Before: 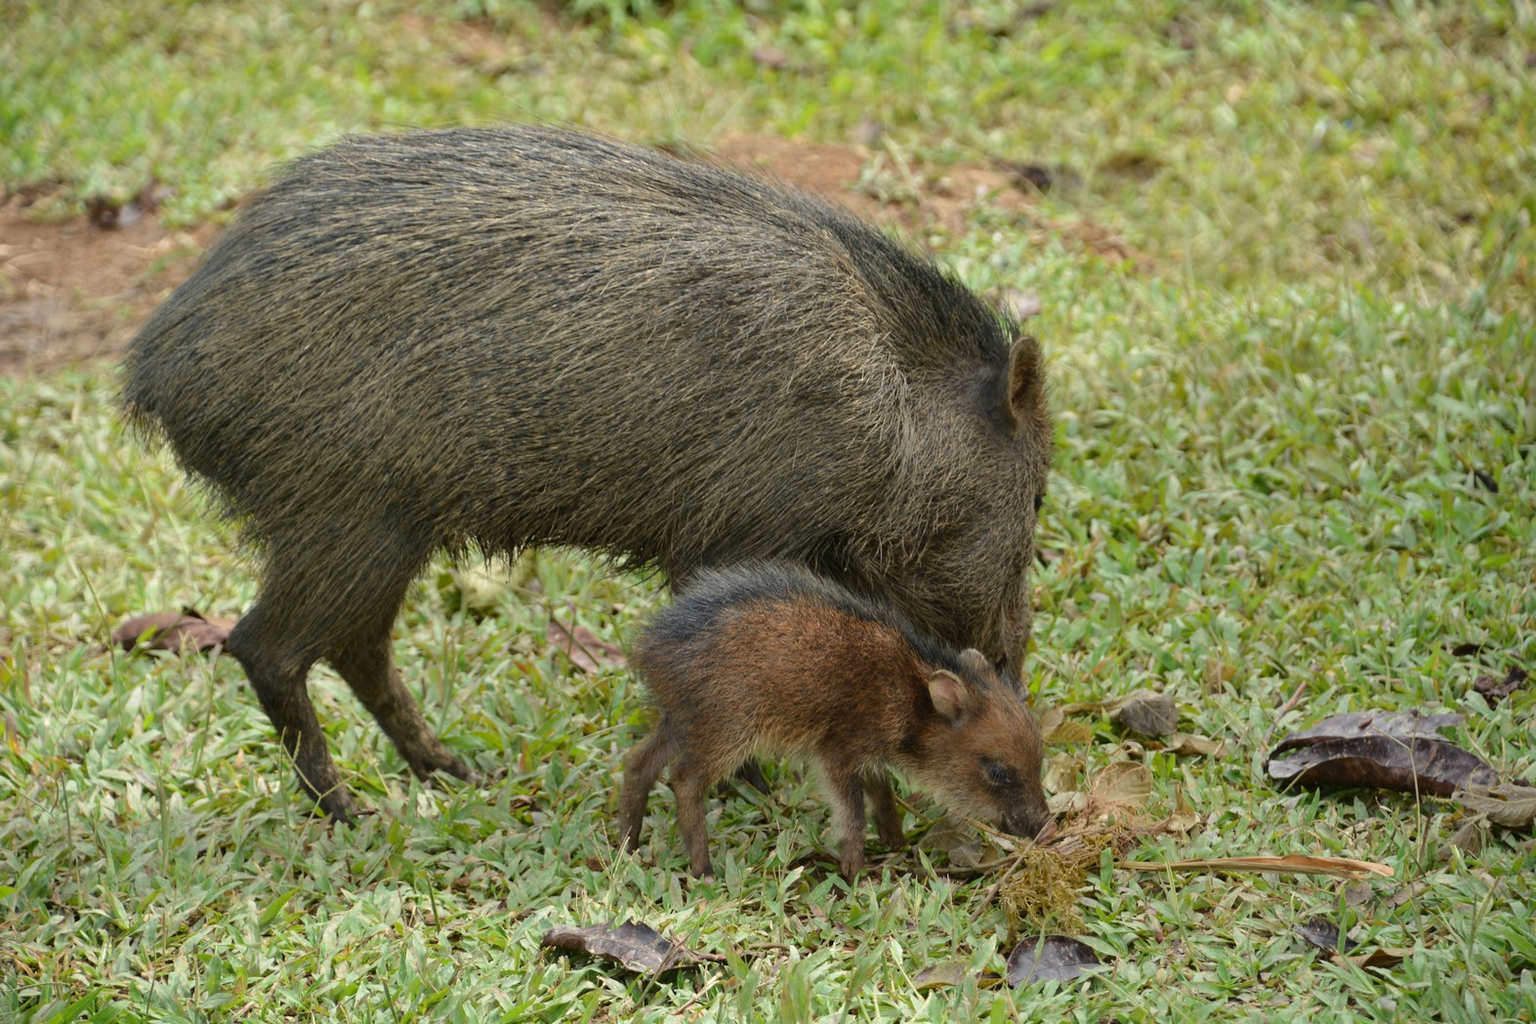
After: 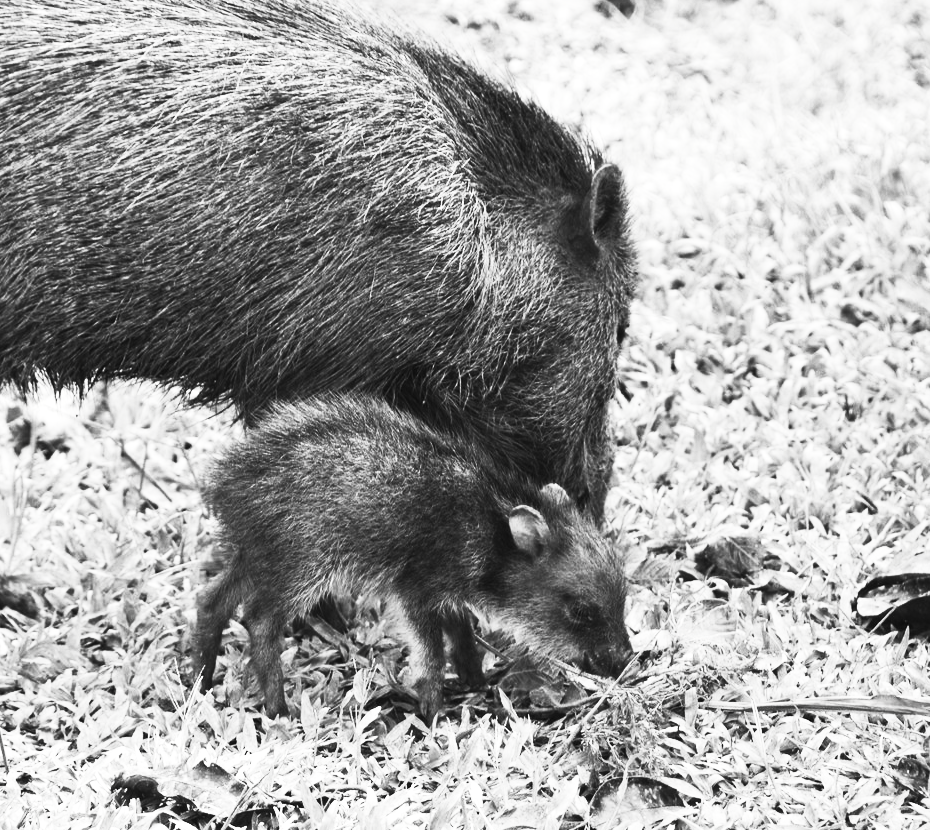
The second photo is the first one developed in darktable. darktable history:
contrast brightness saturation: contrast 0.535, brightness 0.461, saturation -0.995
tone equalizer: -8 EV -0.775 EV, -7 EV -0.728 EV, -6 EV -0.596 EV, -5 EV -0.363 EV, -3 EV 0.367 EV, -2 EV 0.6 EV, -1 EV 0.684 EV, +0 EV 0.78 EV, edges refinement/feathering 500, mask exposure compensation -1.57 EV, preserve details no
crop and rotate: left 28.168%, top 17.29%, right 12.682%, bottom 3.578%
